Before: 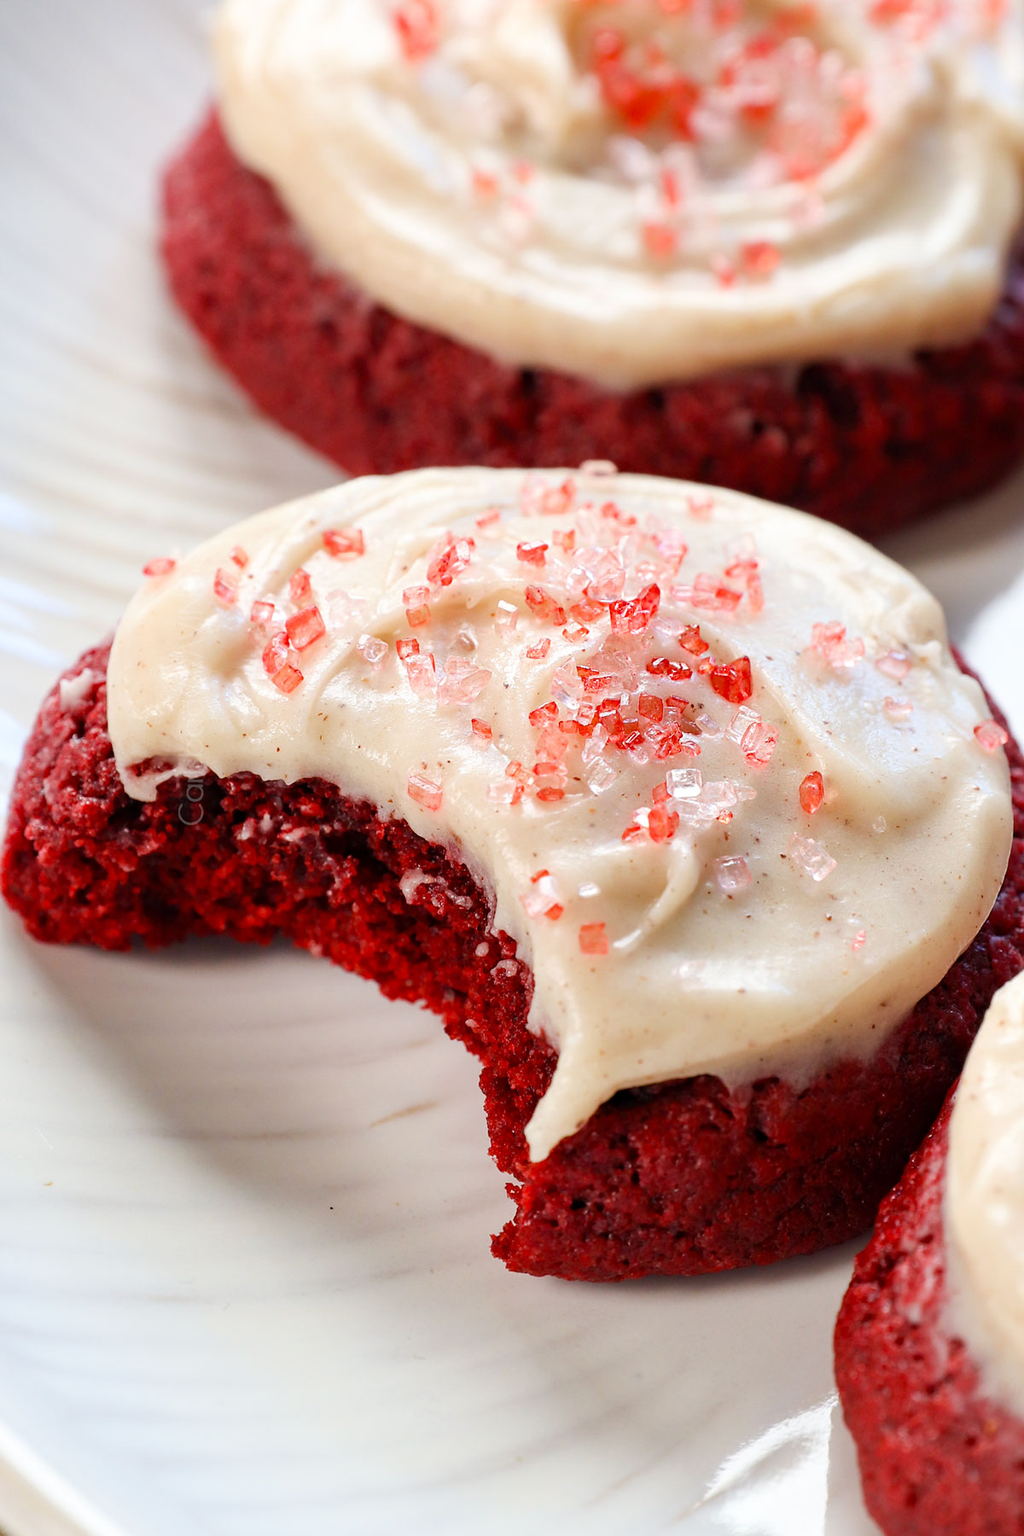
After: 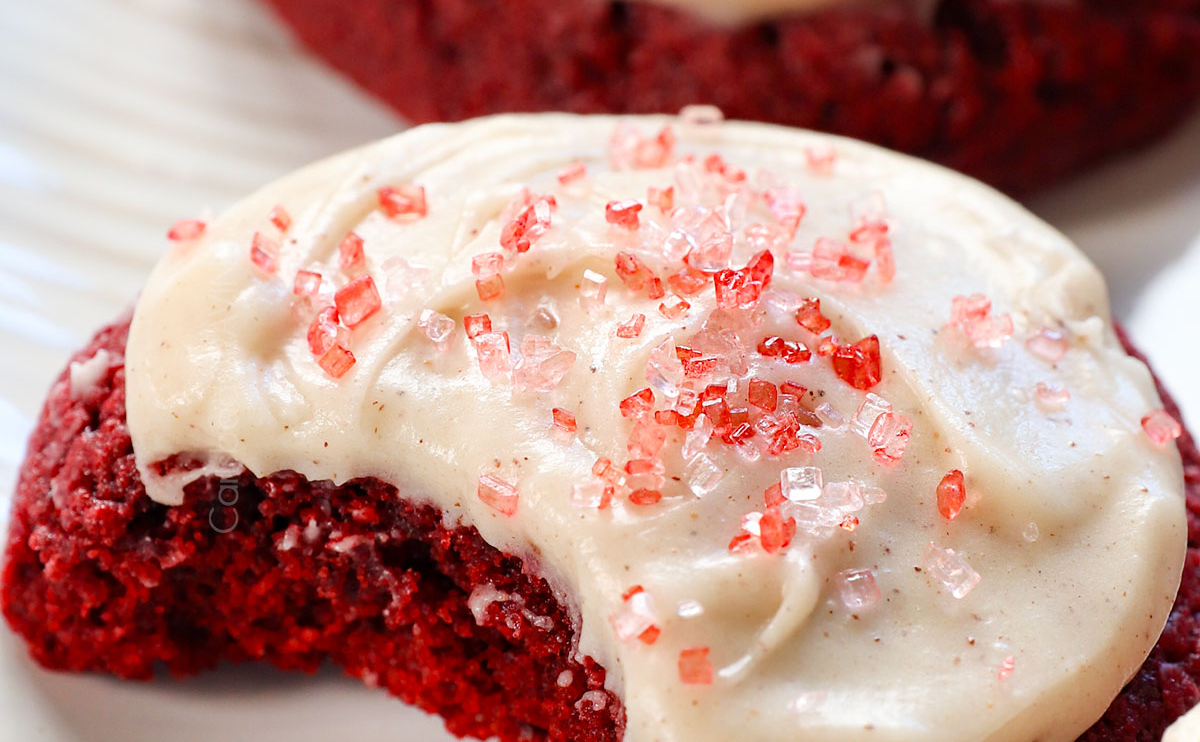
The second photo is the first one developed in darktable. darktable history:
crop and rotate: top 24.149%, bottom 34.602%
